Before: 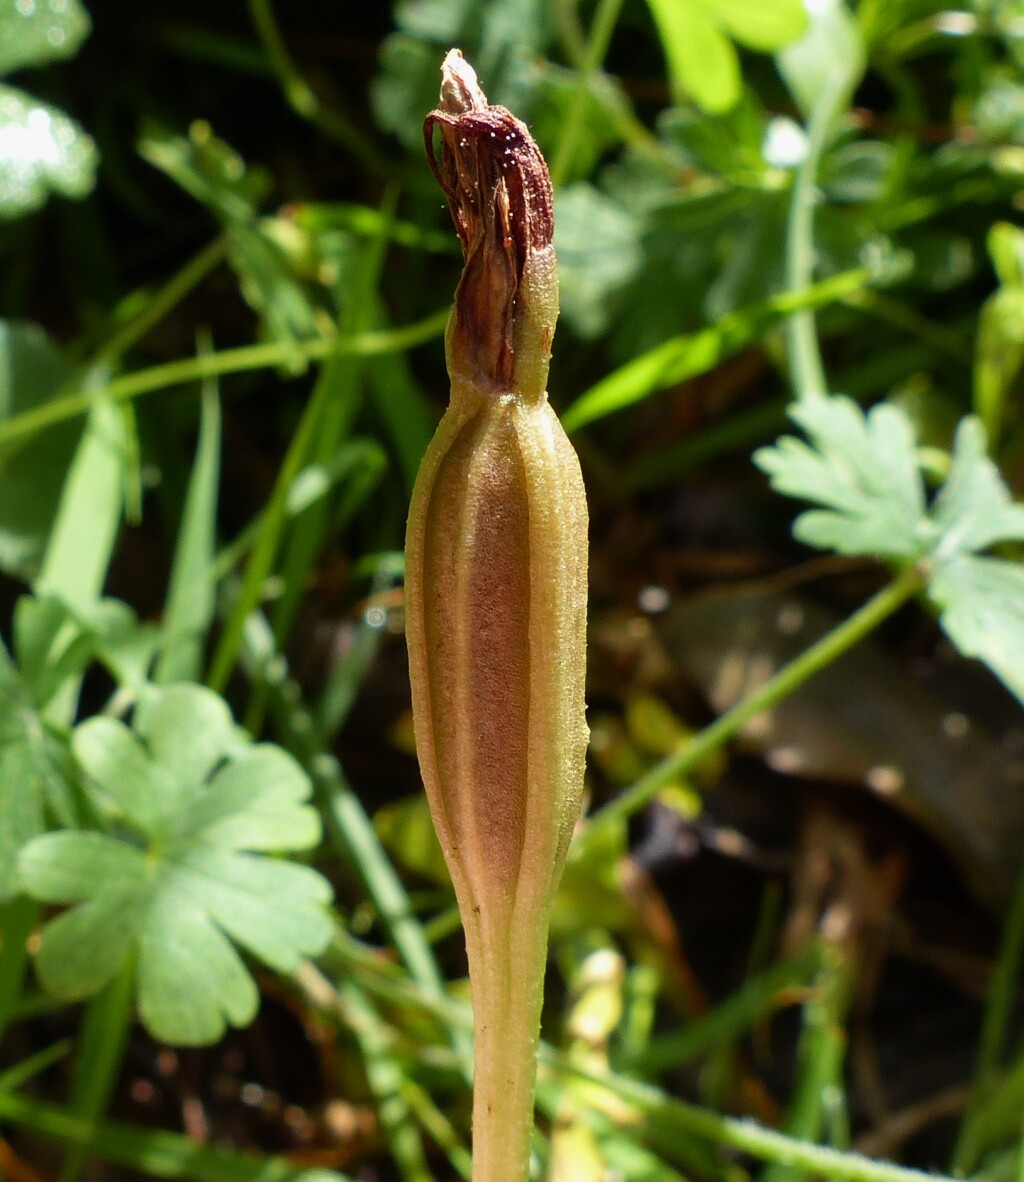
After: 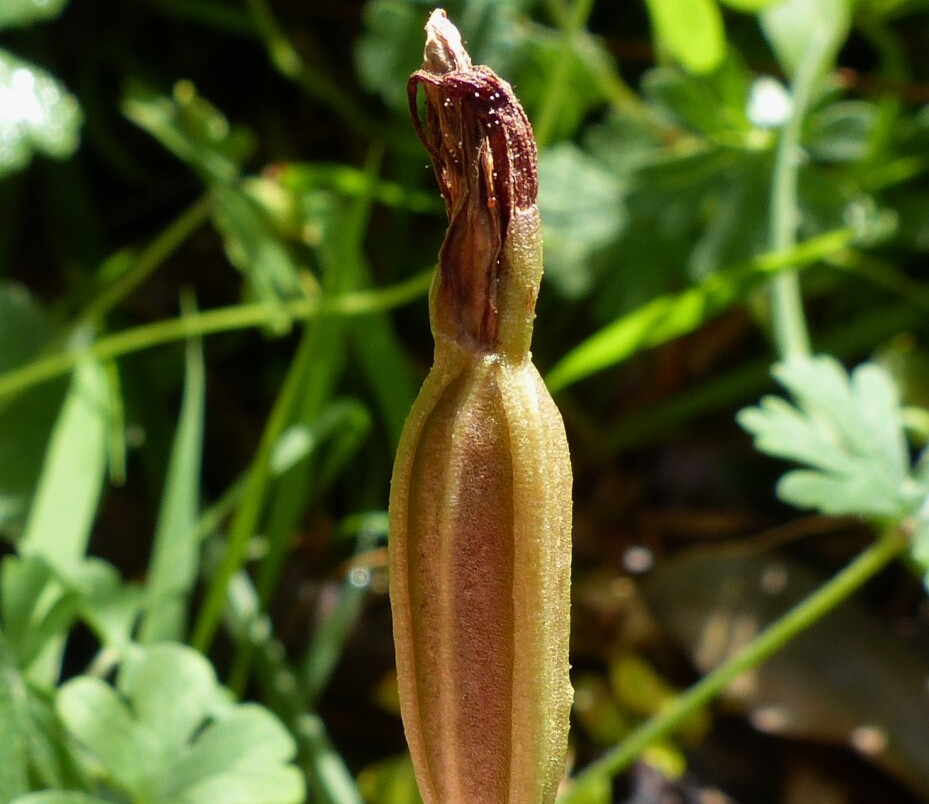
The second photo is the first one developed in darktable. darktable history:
crop: left 1.616%, top 3.427%, right 7.632%, bottom 28.513%
